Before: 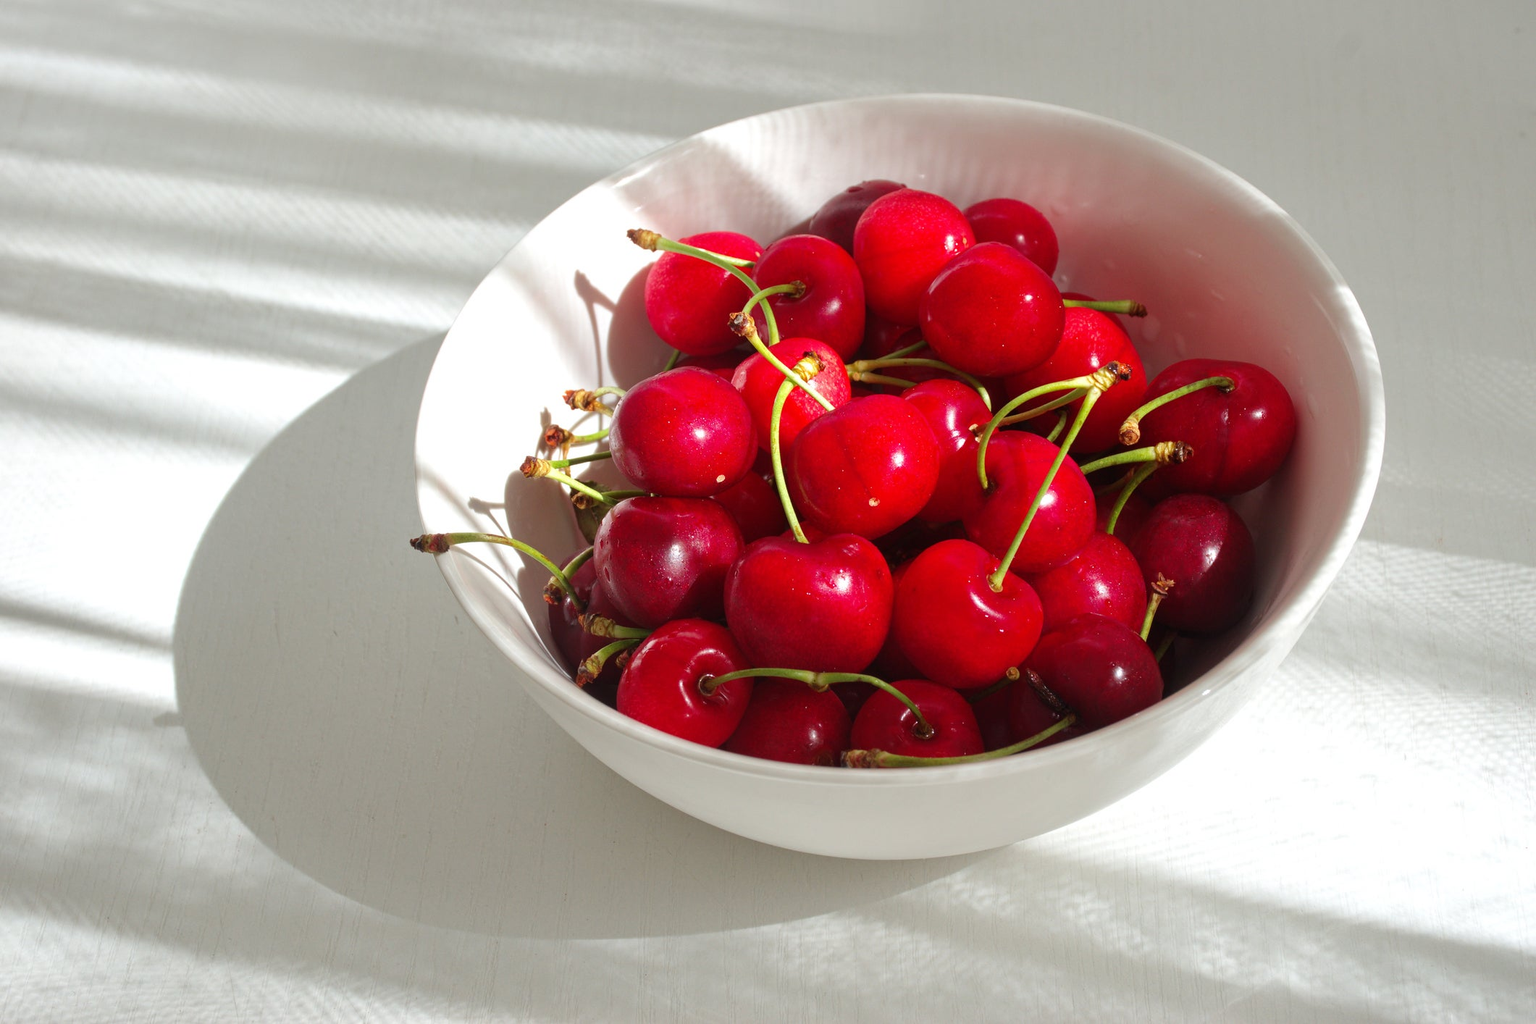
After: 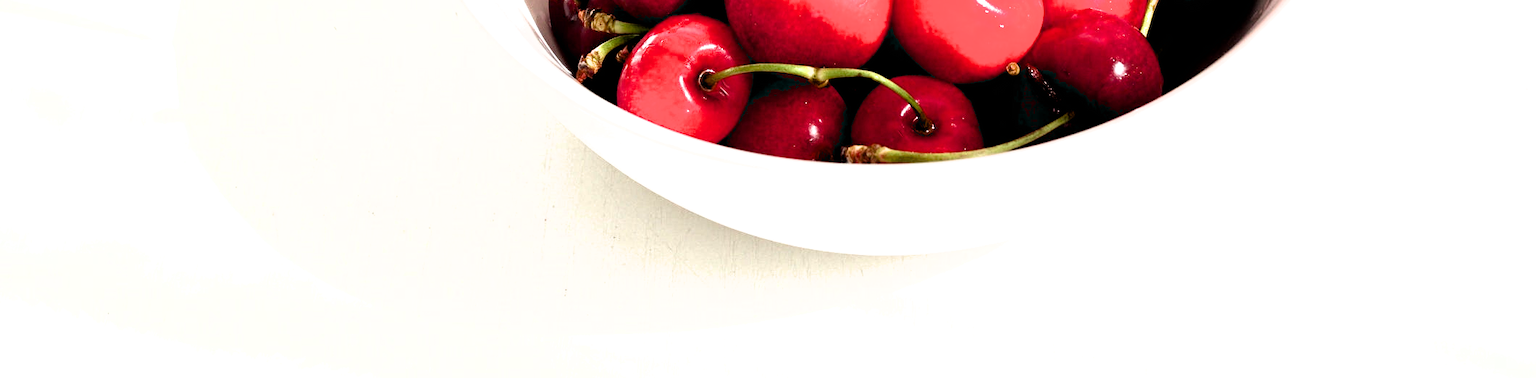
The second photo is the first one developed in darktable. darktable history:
filmic rgb: black relative exposure -8.28 EV, white relative exposure 2.23 EV, hardness 7.08, latitude 85.41%, contrast 1.706, highlights saturation mix -3.28%, shadows ↔ highlights balance -1.86%
exposure: black level correction 0.011, exposure 1.087 EV, compensate exposure bias true, compensate highlight preservation false
crop and rotate: top 59.071%, bottom 3.924%
